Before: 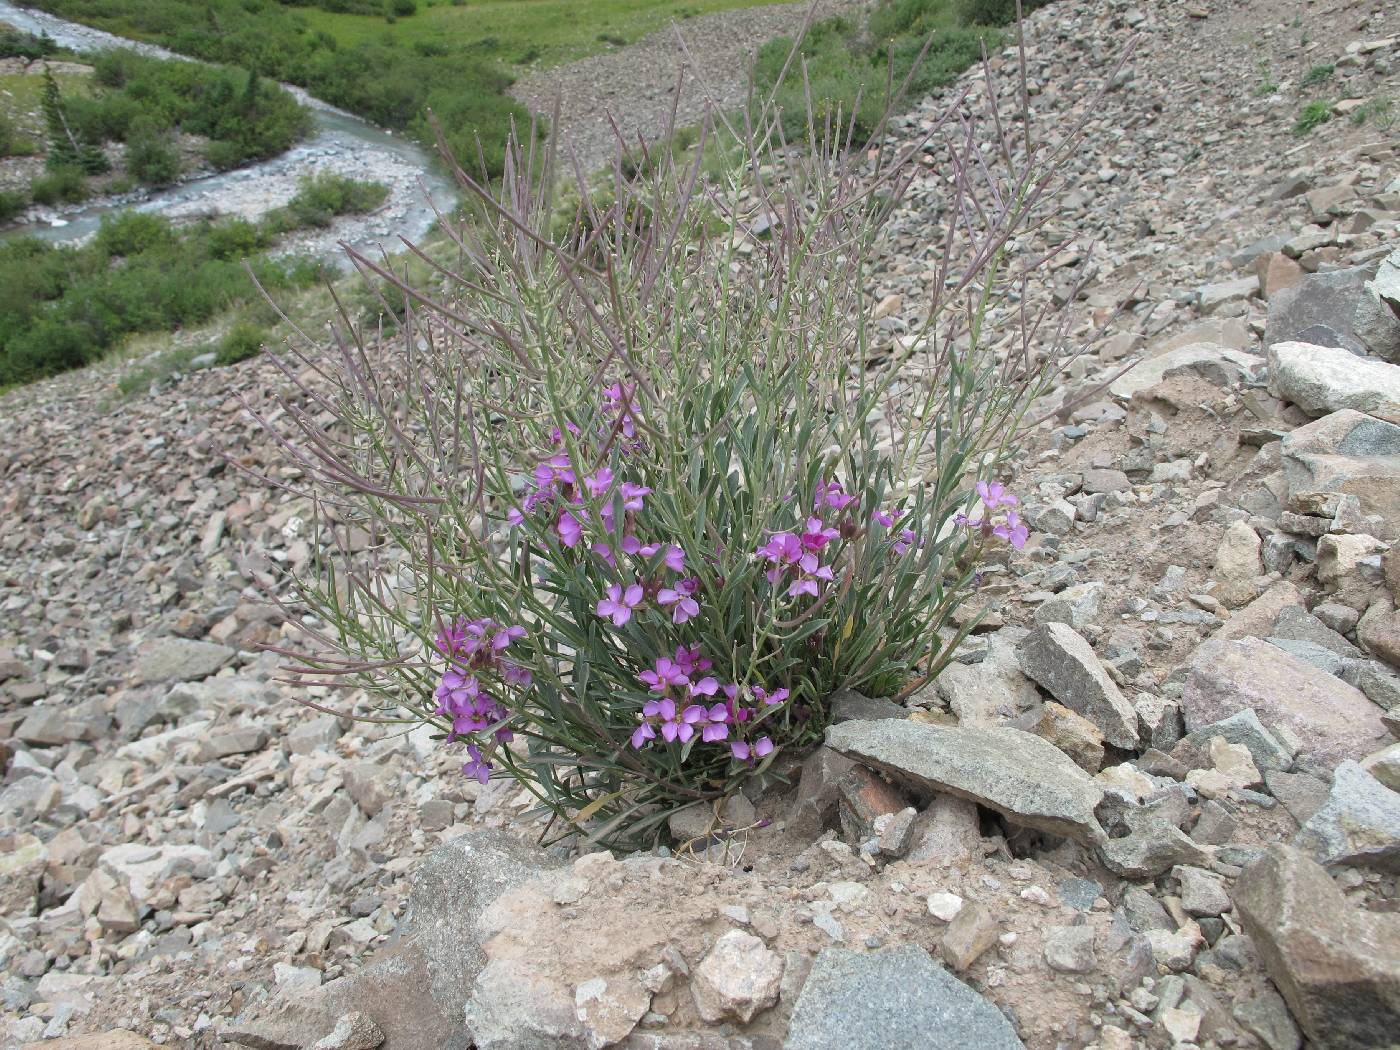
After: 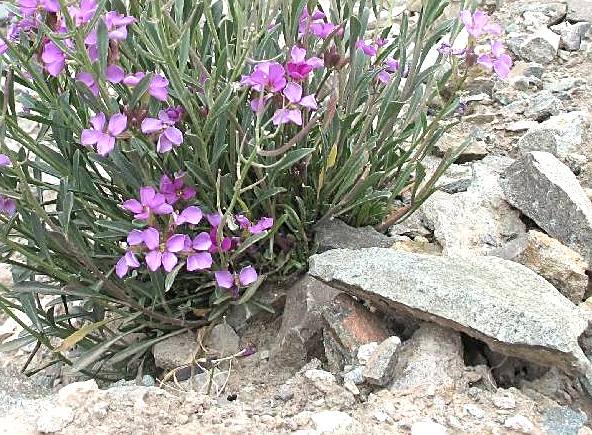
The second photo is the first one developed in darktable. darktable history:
crop: left 36.917%, top 44.939%, right 20.691%, bottom 13.594%
sharpen: on, module defaults
exposure: black level correction 0, exposure 0.698 EV, compensate highlight preservation false
tone equalizer: on, module defaults
